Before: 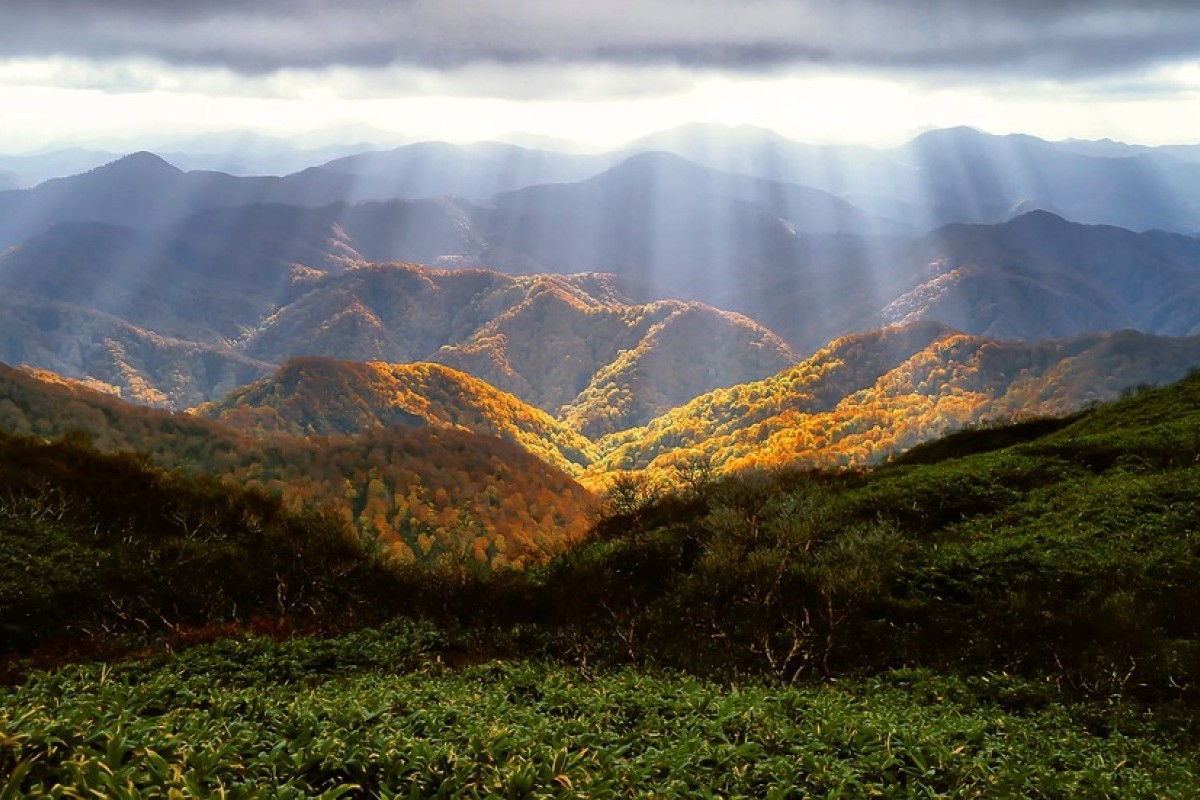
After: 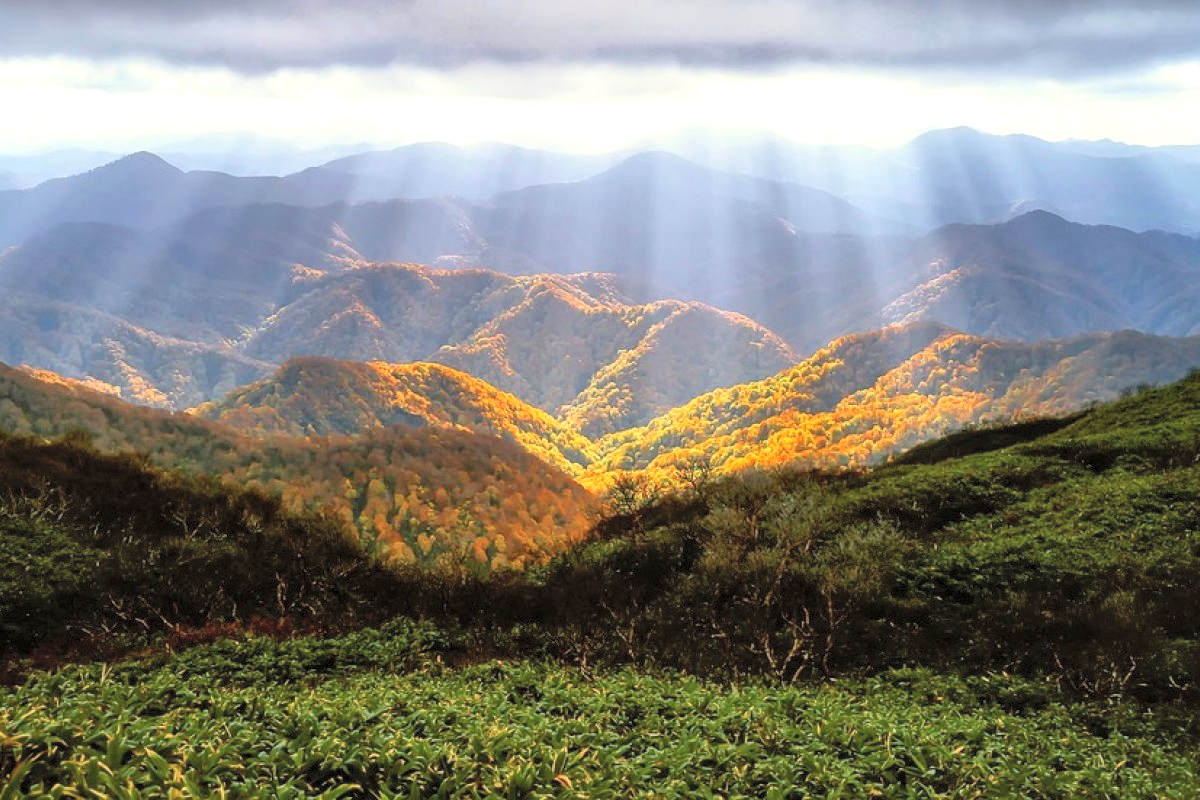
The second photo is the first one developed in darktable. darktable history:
local contrast: on, module defaults
contrast brightness saturation: contrast 0.1, brightness 0.3, saturation 0.14
